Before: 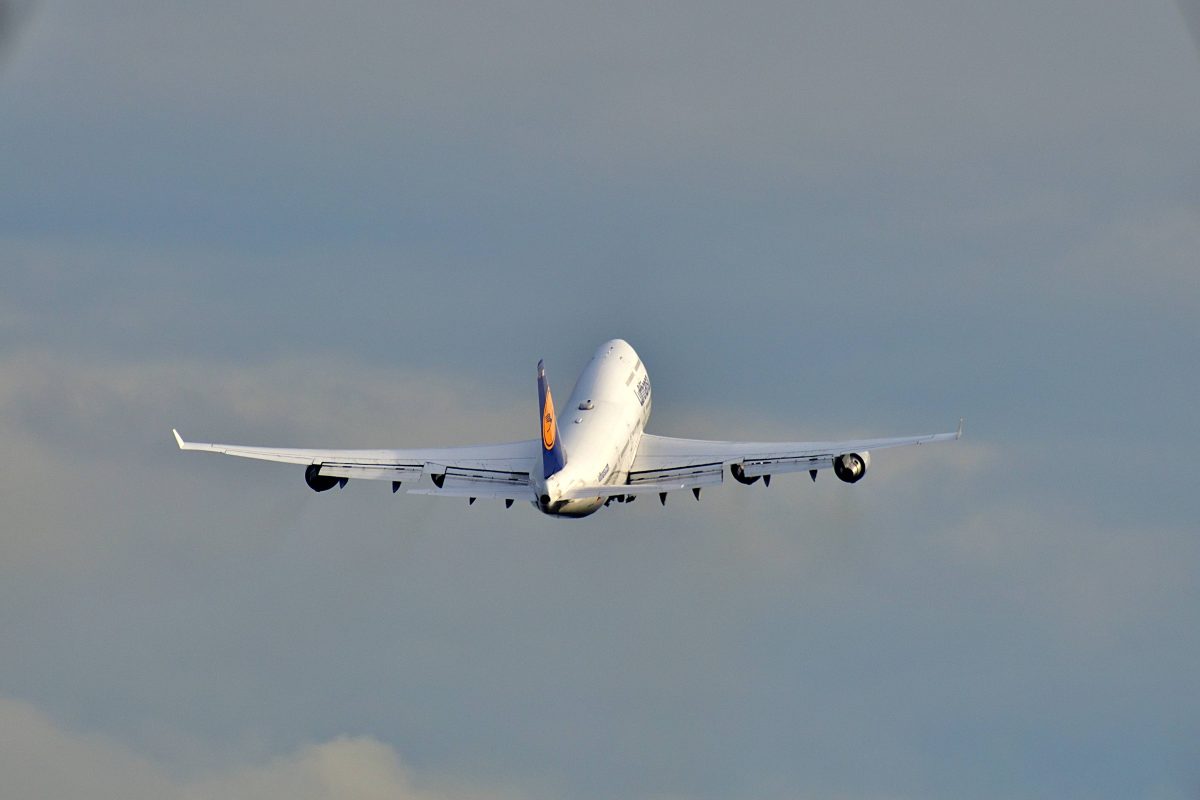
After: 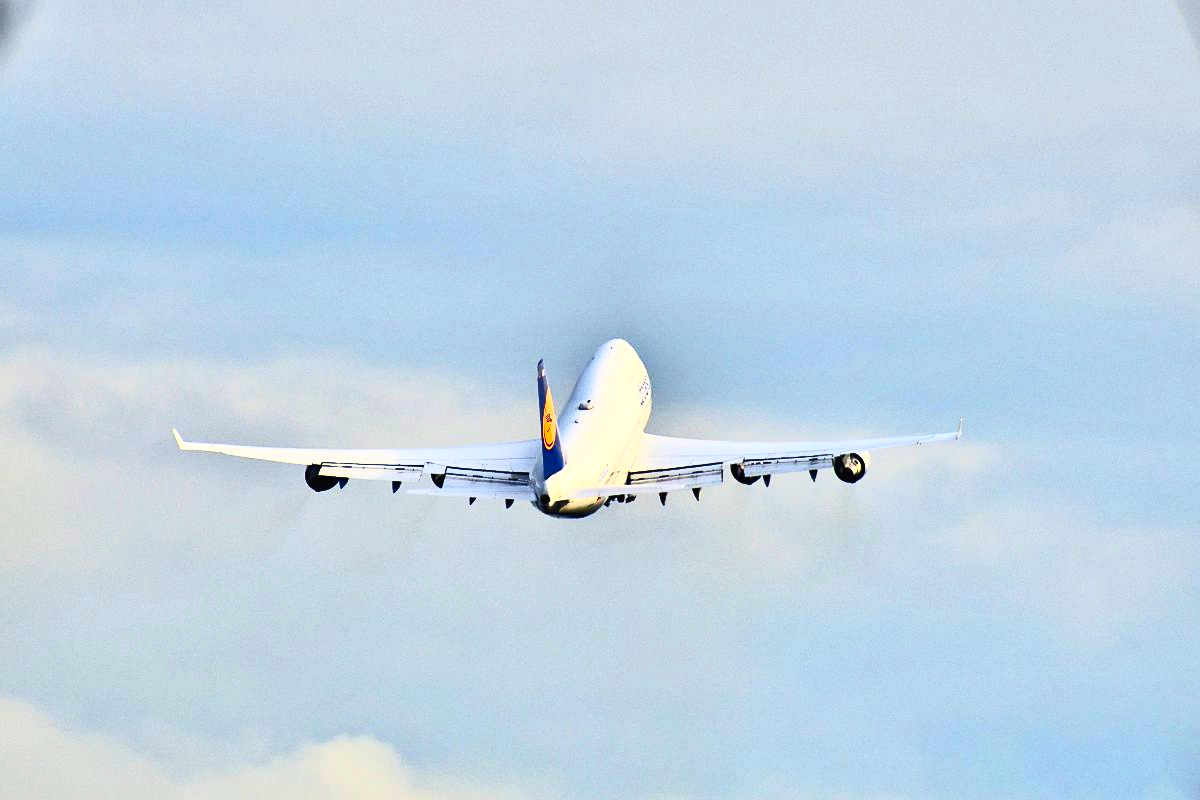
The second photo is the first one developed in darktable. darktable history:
shadows and highlights: shadows 36.94, highlights -28.13, soften with gaussian
contrast brightness saturation: contrast 0.816, brightness 0.584, saturation 0.605
